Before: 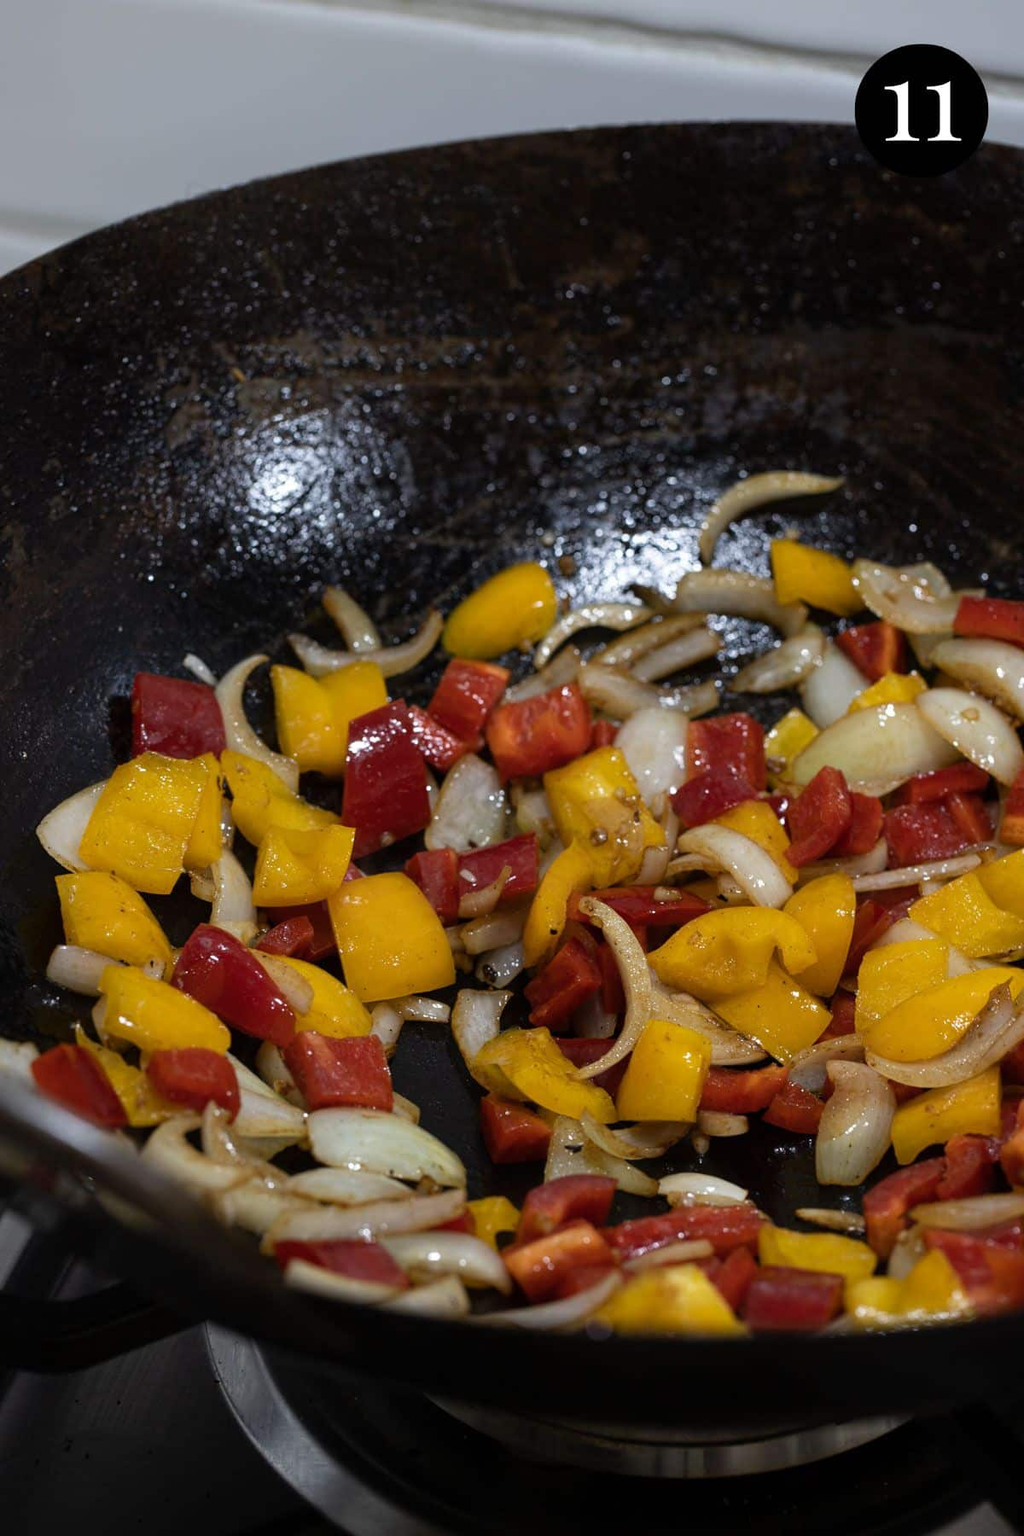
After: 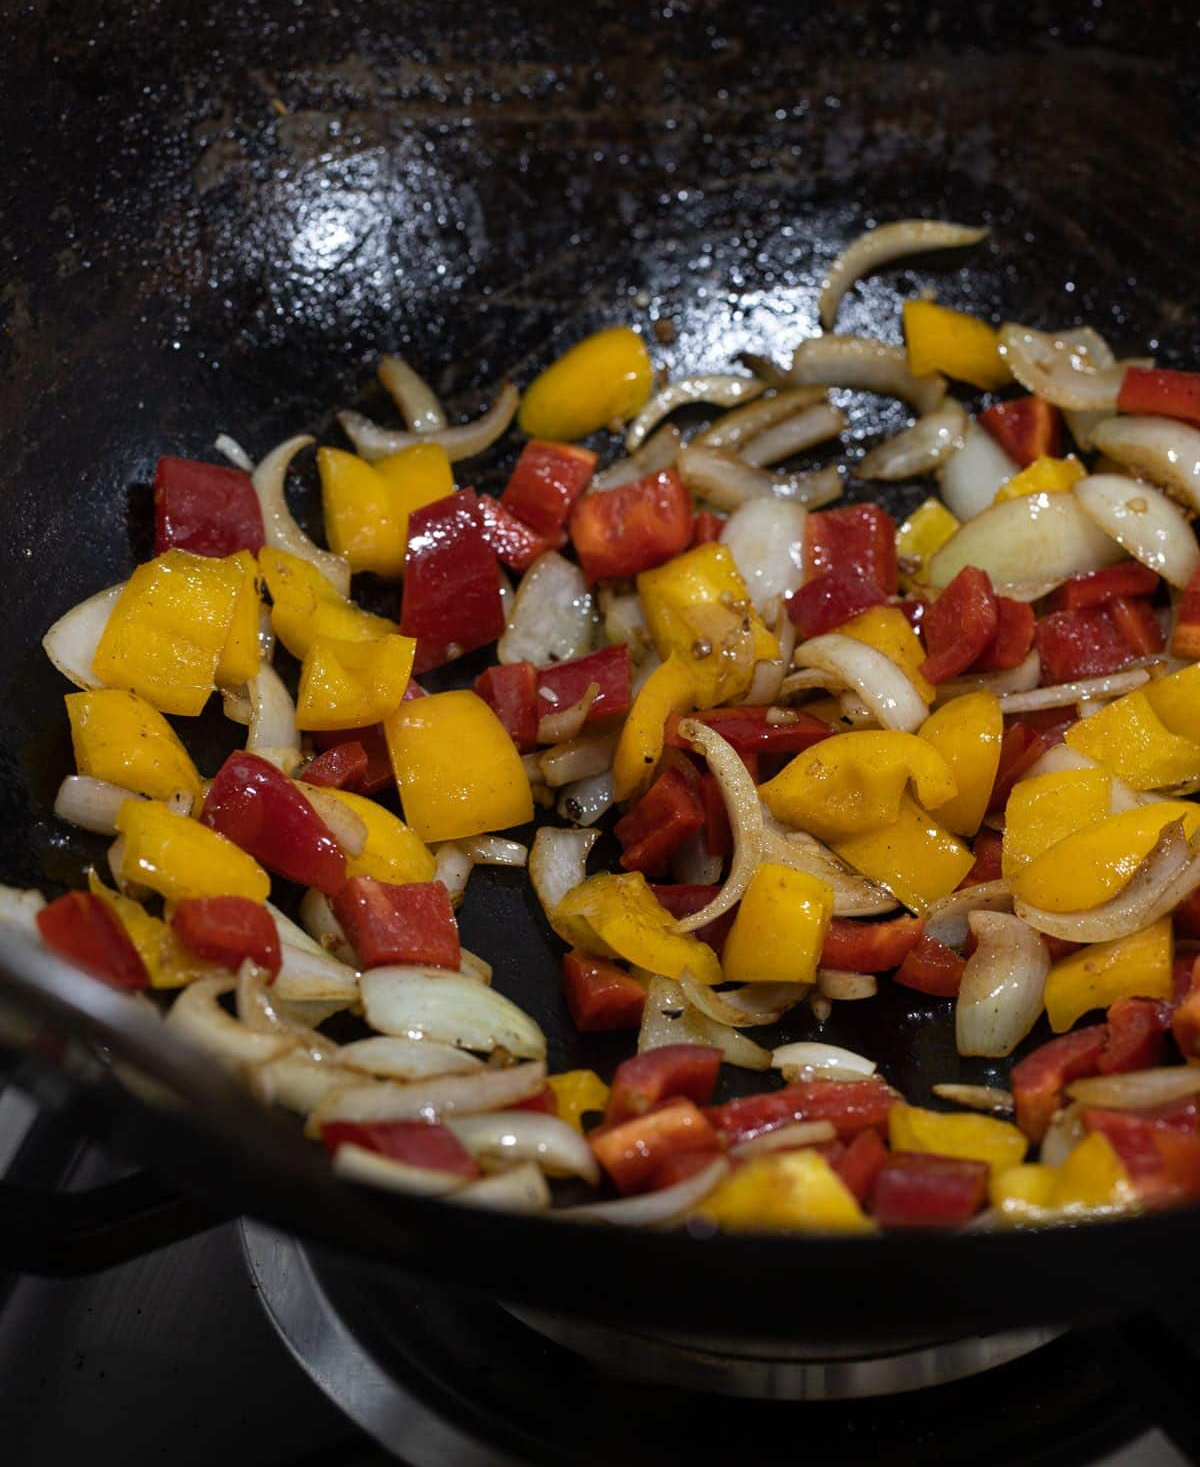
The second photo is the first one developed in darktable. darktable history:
crop and rotate: top 18.498%
